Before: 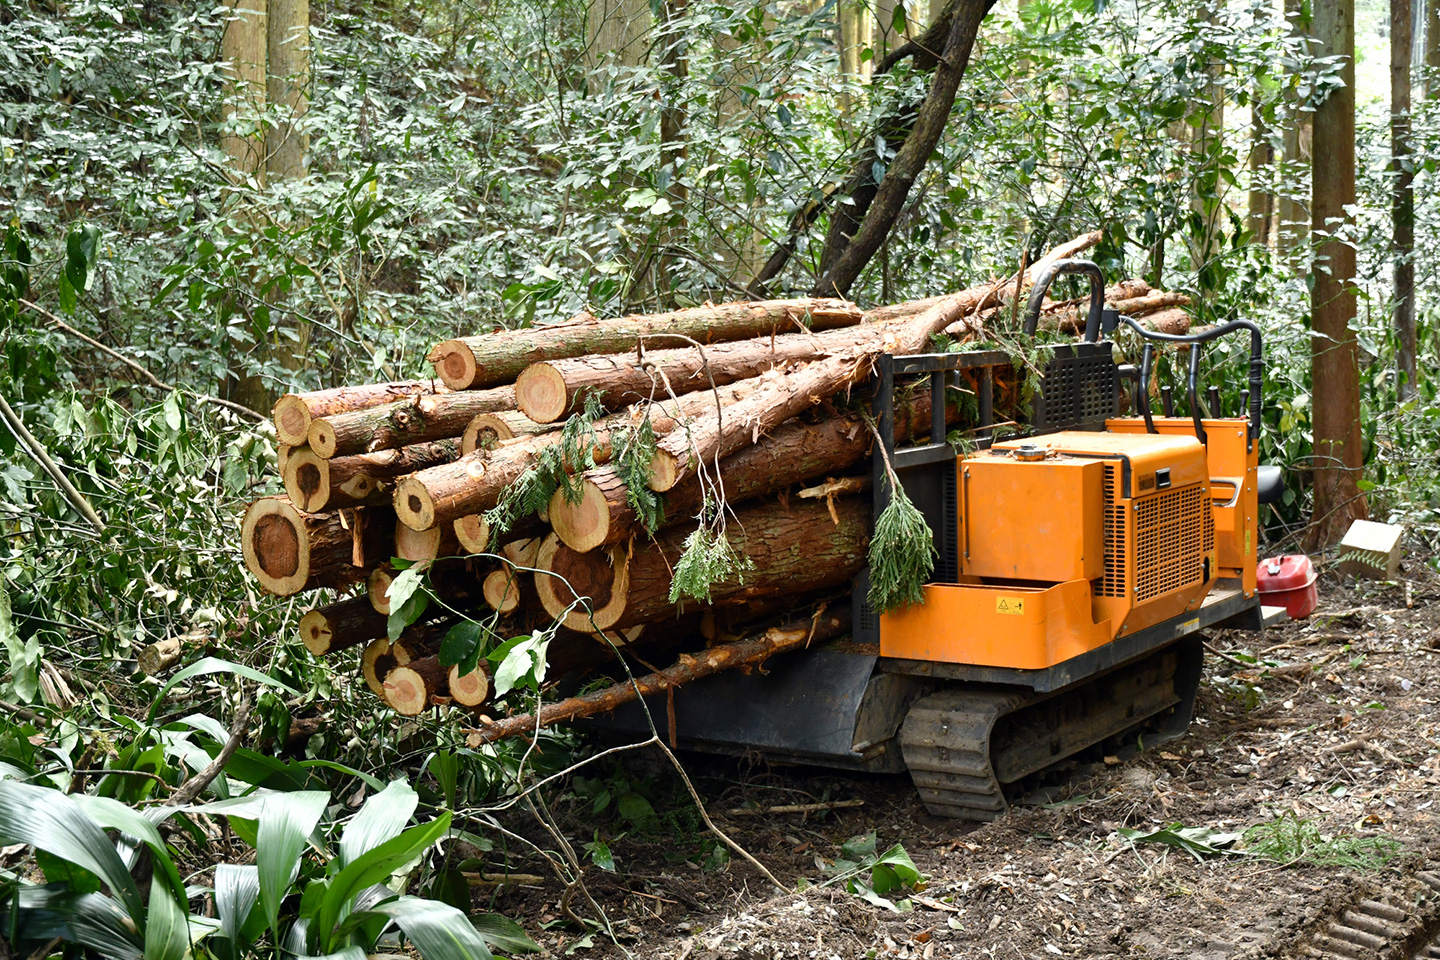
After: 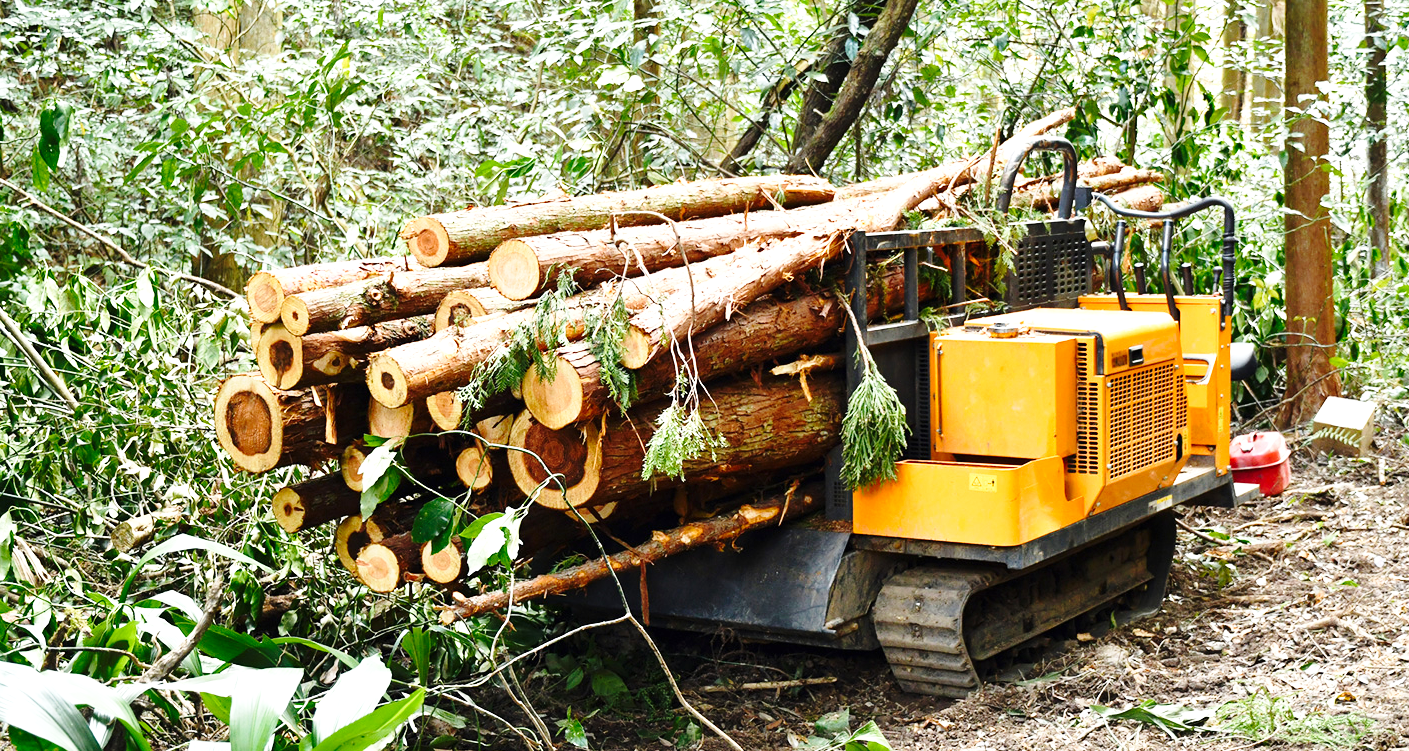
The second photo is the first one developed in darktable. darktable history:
crop and rotate: left 1.917%, top 12.85%, right 0.197%, bottom 8.874%
base curve: curves: ch0 [(0, 0) (0.028, 0.03) (0.121, 0.232) (0.46, 0.748) (0.859, 0.968) (1, 1)], preserve colors none
color correction: highlights b* -0.014
exposure: black level correction 0, exposure 0.499 EV, compensate exposure bias true, compensate highlight preservation false
